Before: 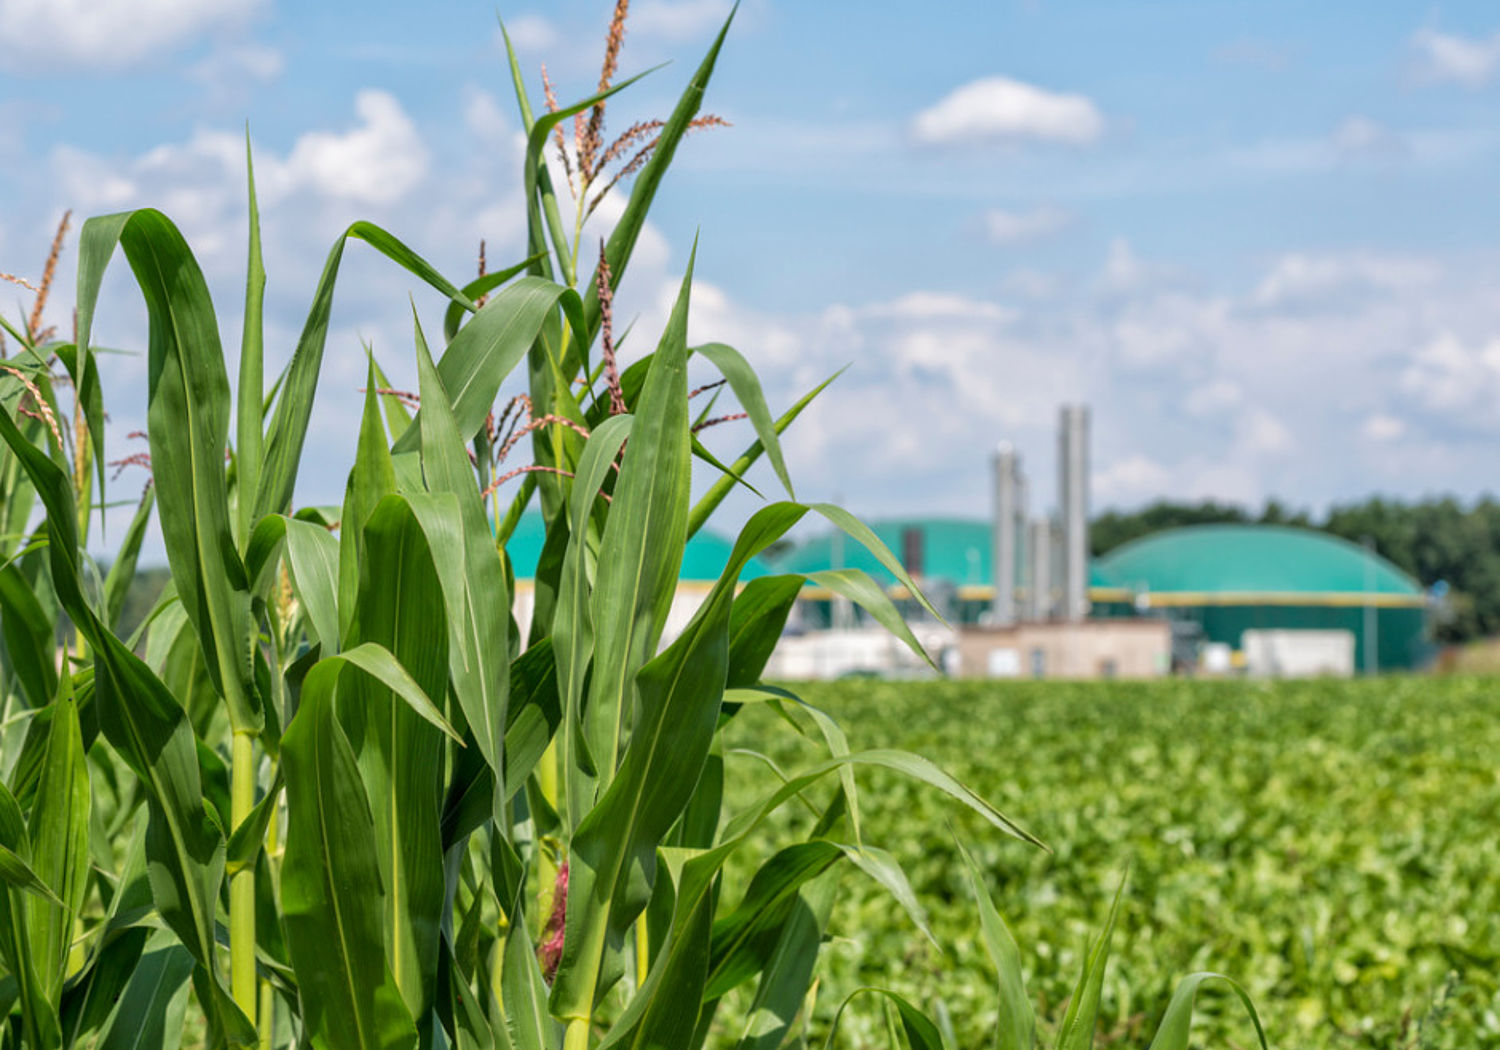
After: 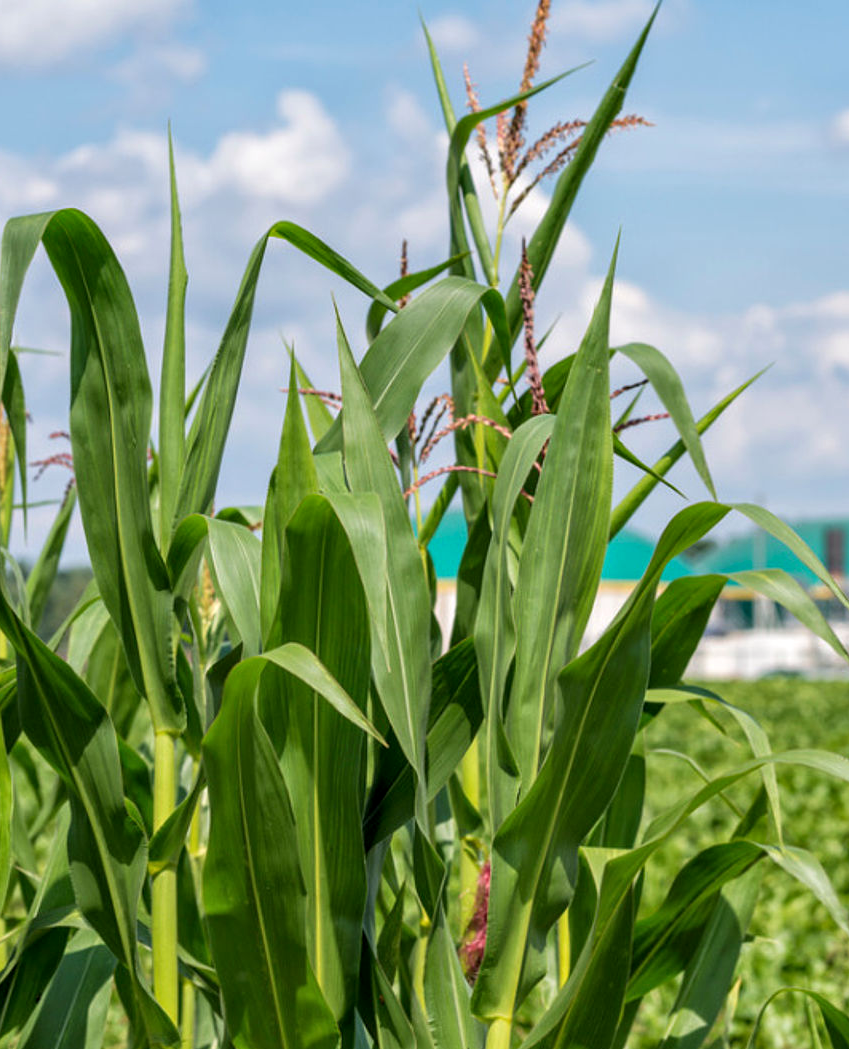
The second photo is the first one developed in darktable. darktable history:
crop: left 5.223%, right 38.135%
contrast equalizer: octaves 7, y [[0.6 ×6], [0.55 ×6], [0 ×6], [0 ×6], [0 ×6]], mix 0.153
